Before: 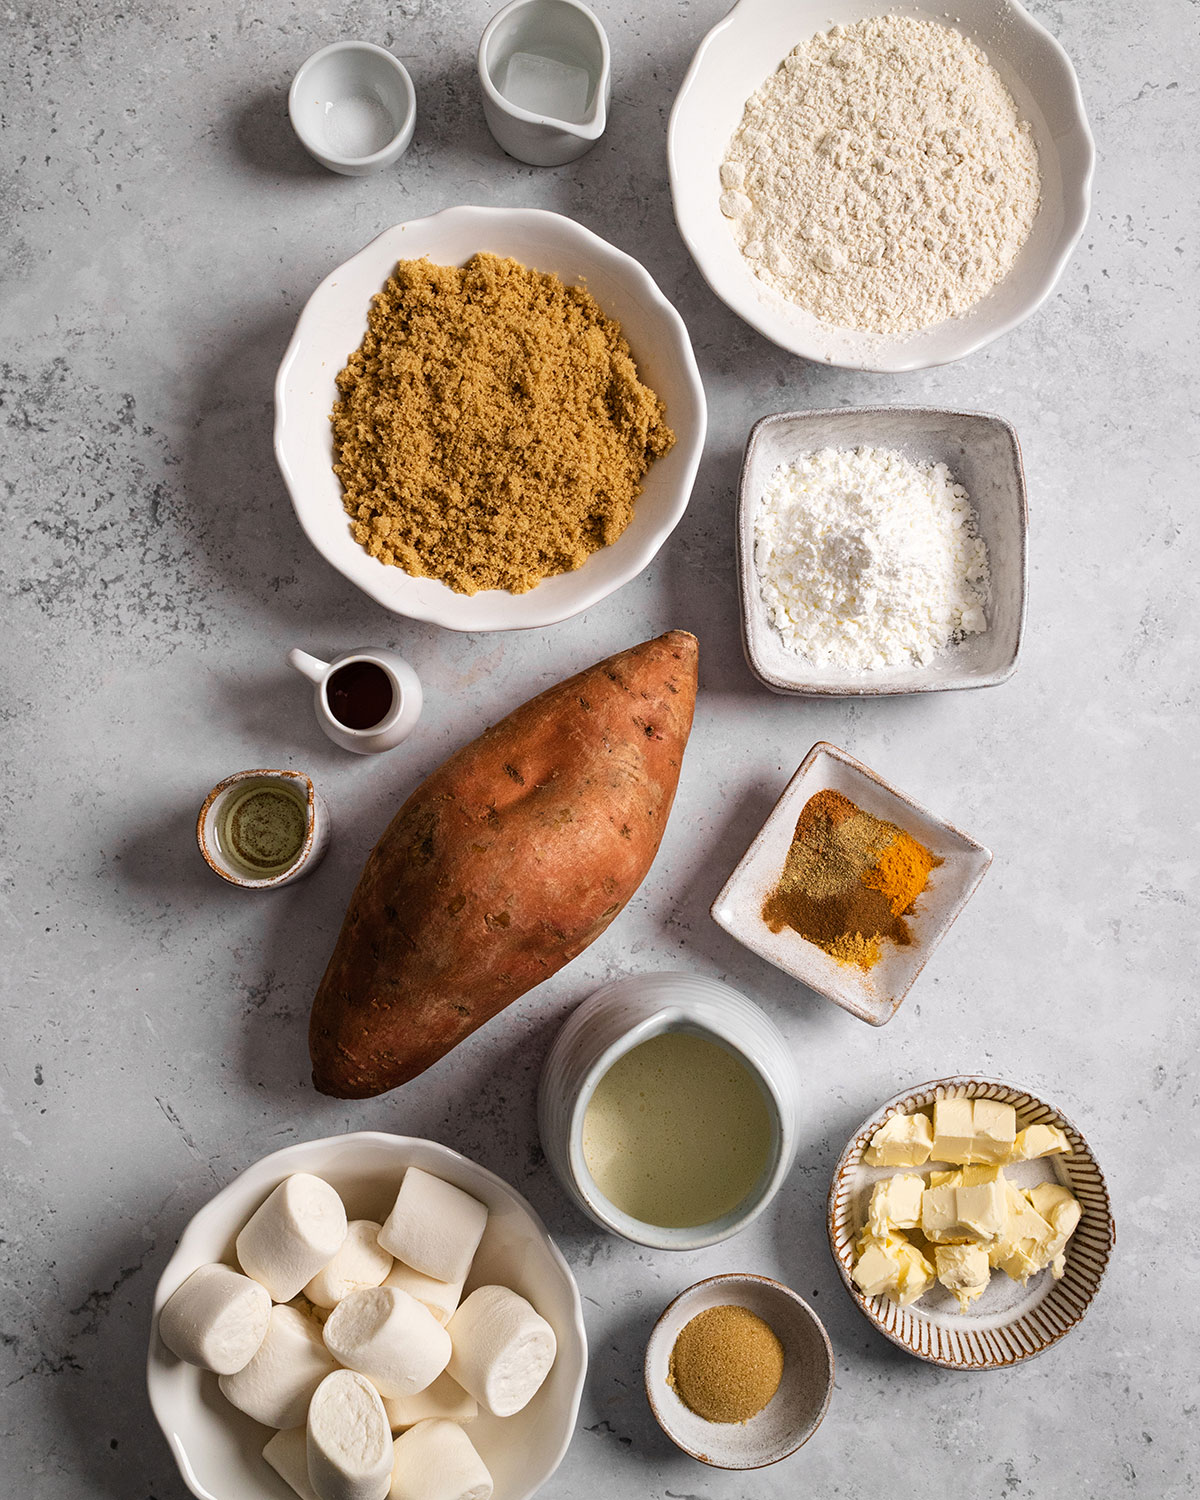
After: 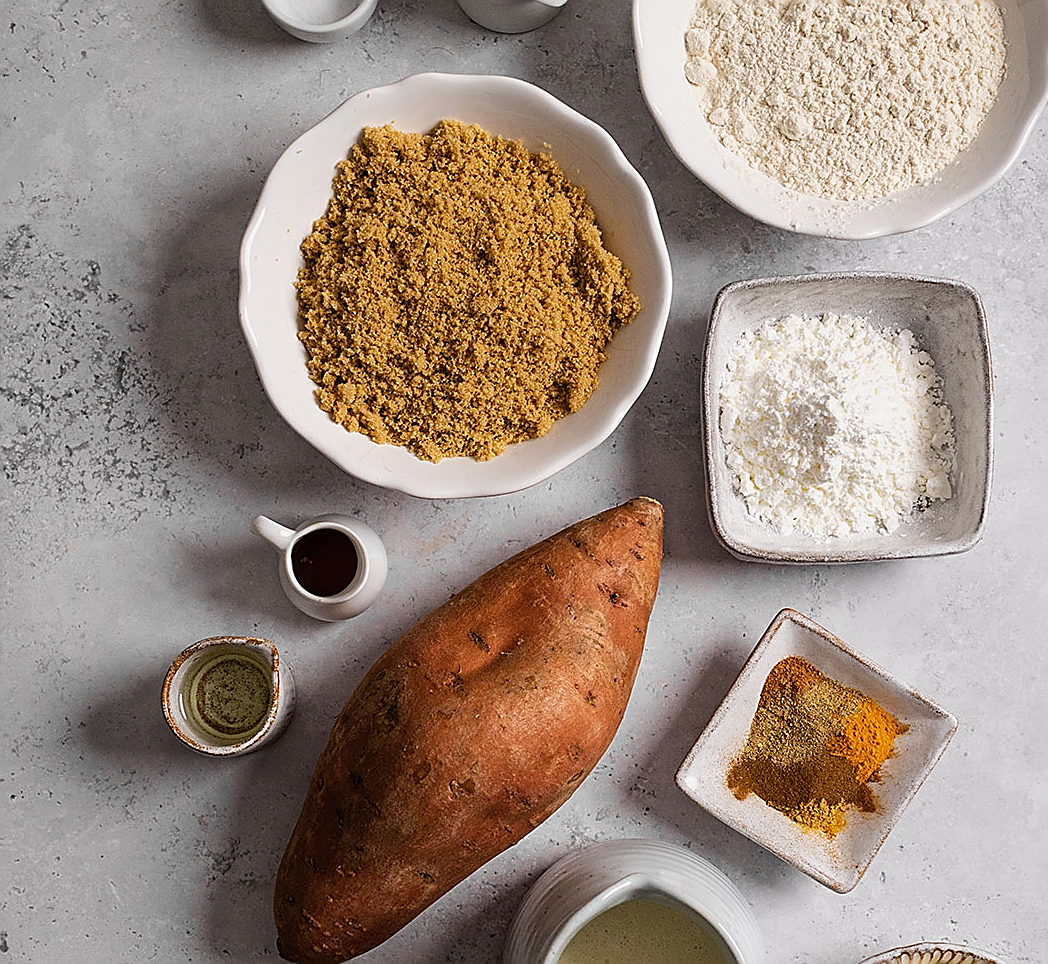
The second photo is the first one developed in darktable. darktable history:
sharpen: radius 1.372, amount 1.261, threshold 0.639
crop: left 2.951%, top 8.928%, right 9.671%, bottom 26.783%
exposure: exposure -0.142 EV, compensate highlight preservation false
